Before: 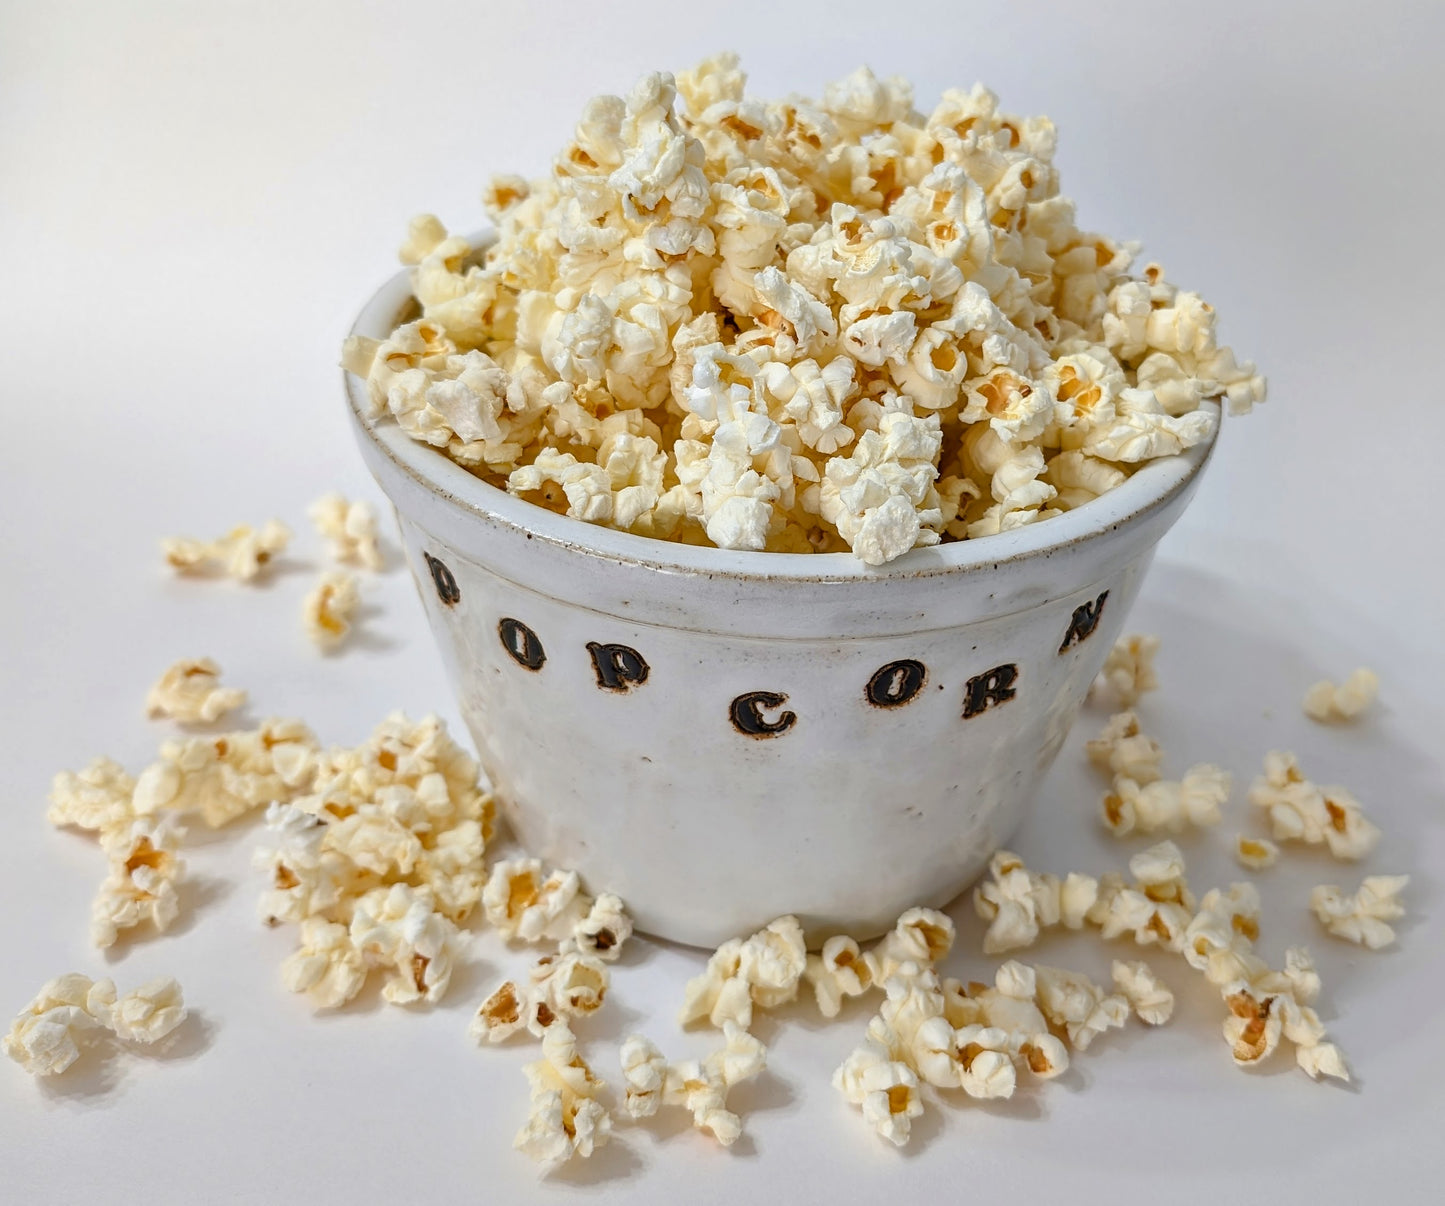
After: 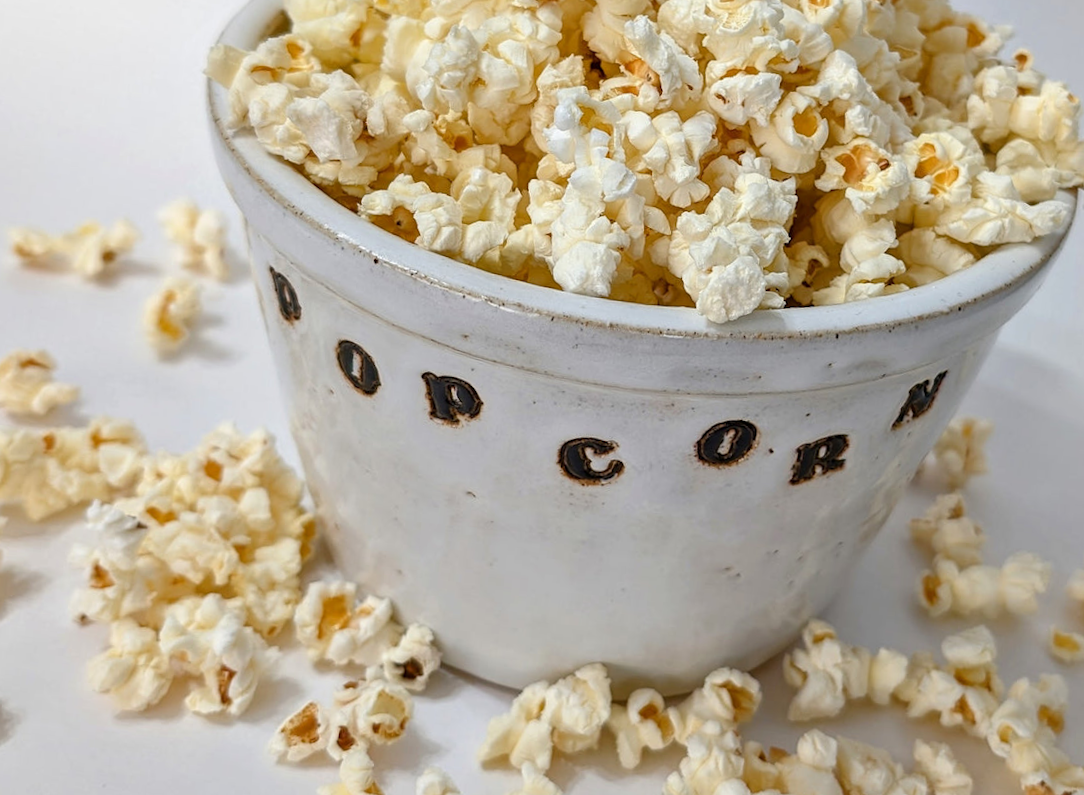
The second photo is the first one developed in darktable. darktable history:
rotate and perspective: rotation 2.17°, automatic cropping off
crop and rotate: angle -3.37°, left 9.79%, top 20.73%, right 12.42%, bottom 11.82%
